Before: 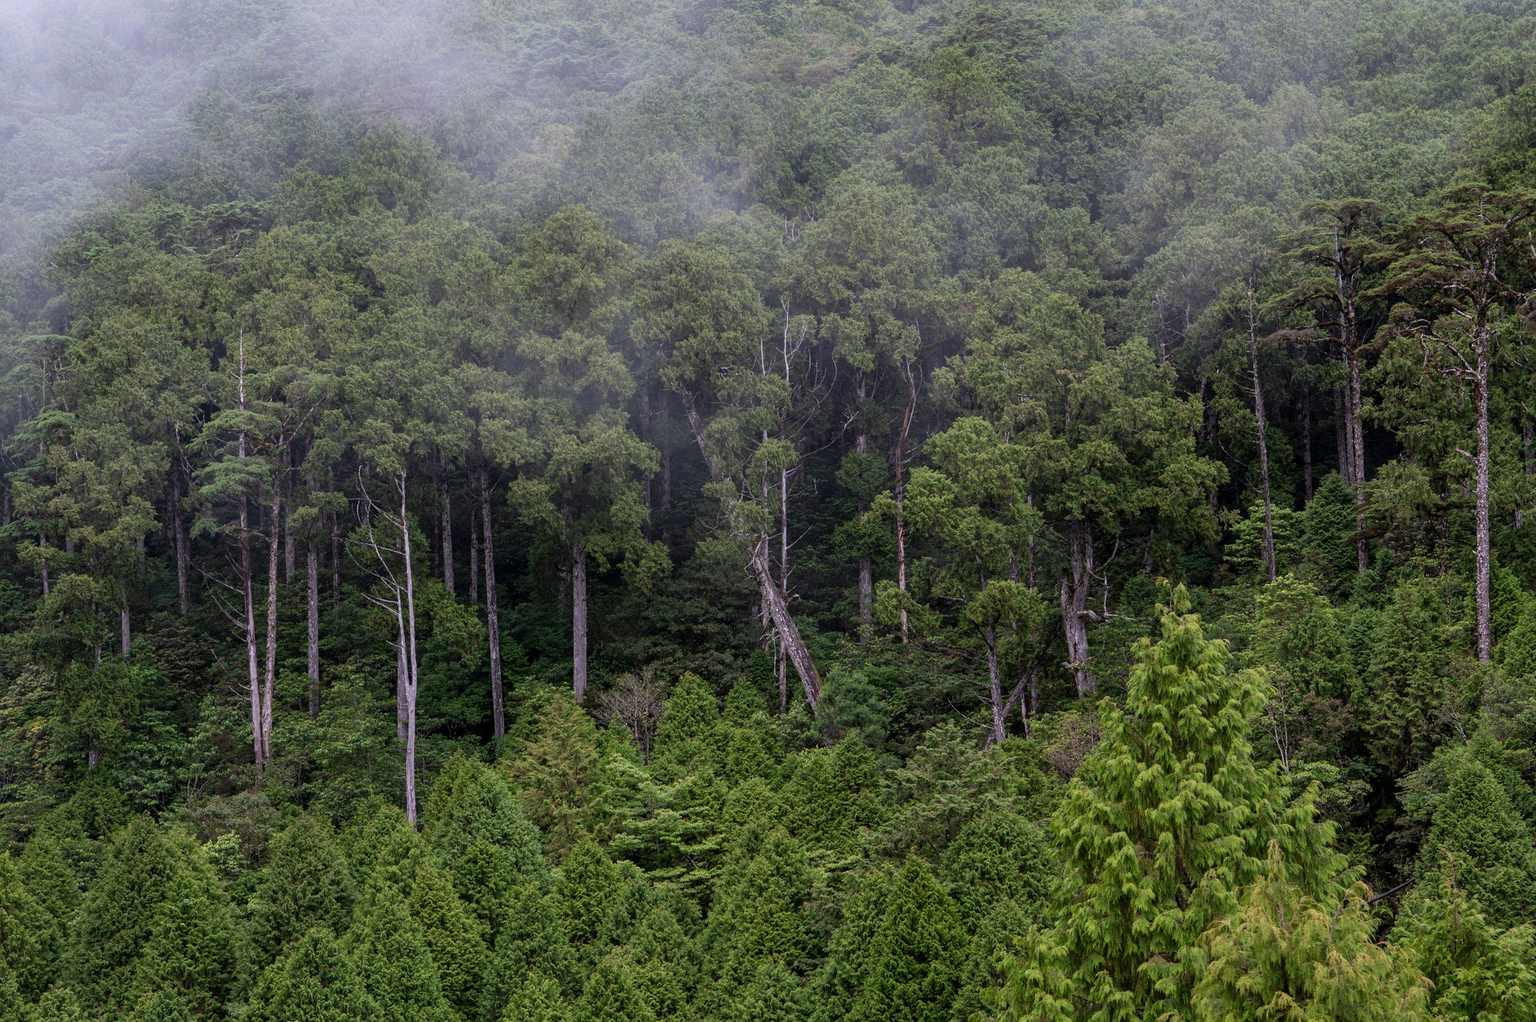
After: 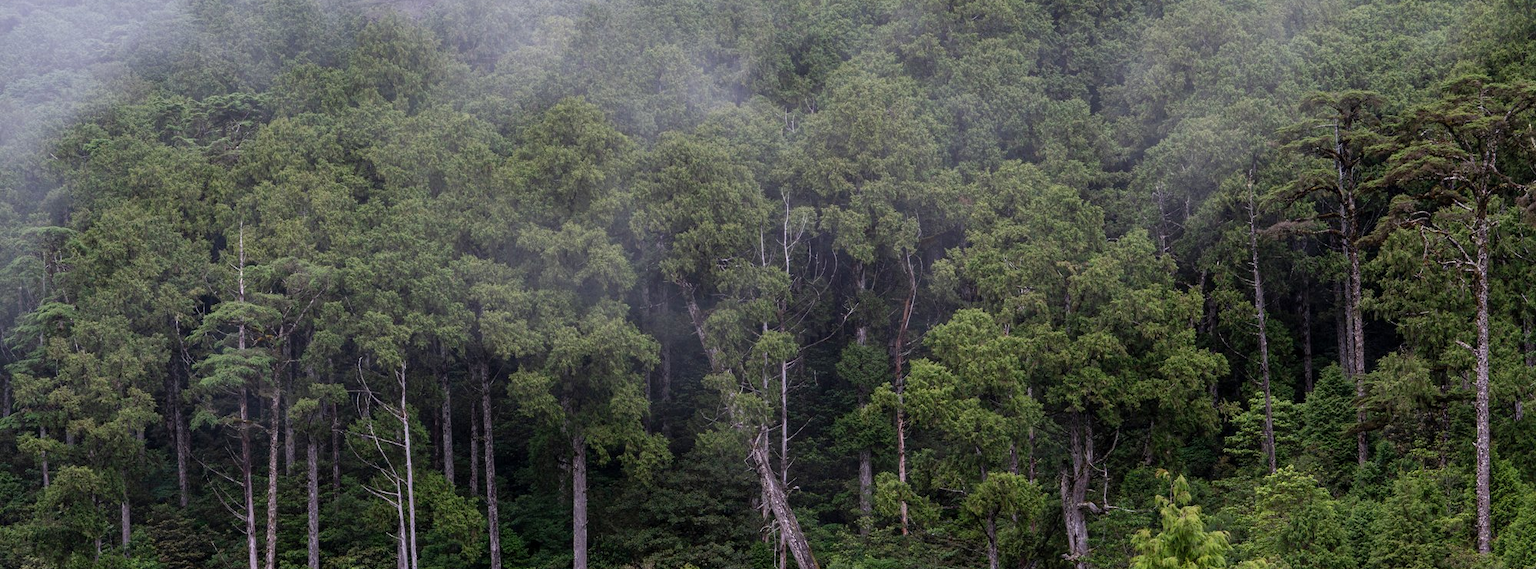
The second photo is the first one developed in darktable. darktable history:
crop and rotate: top 10.62%, bottom 33.595%
